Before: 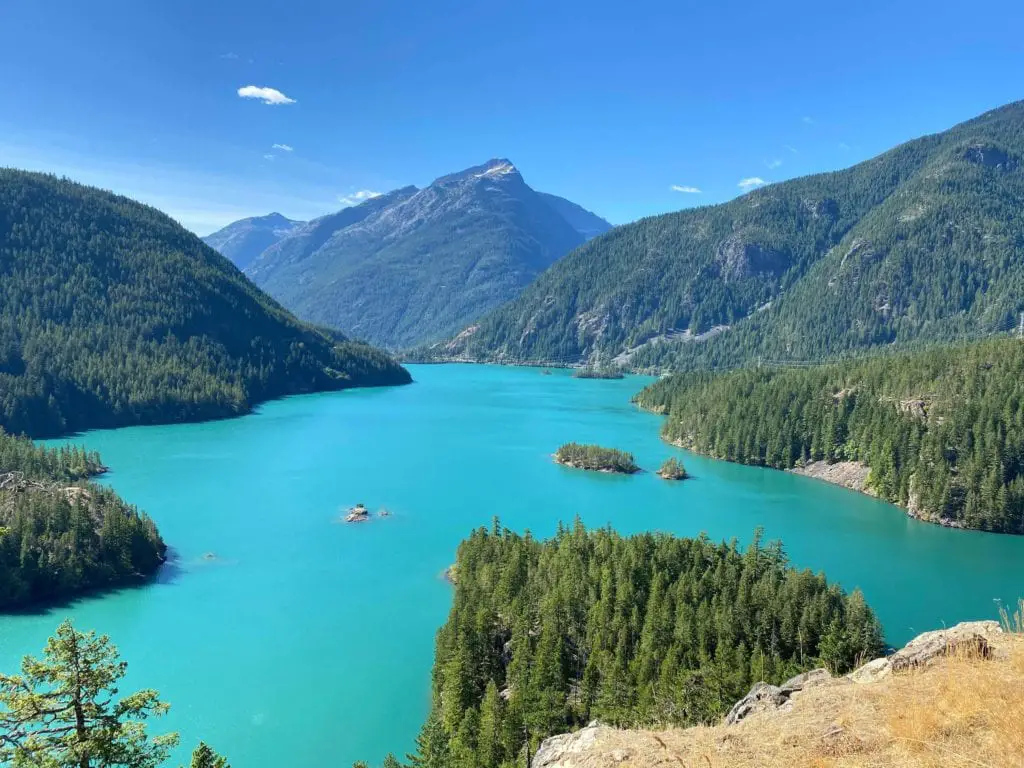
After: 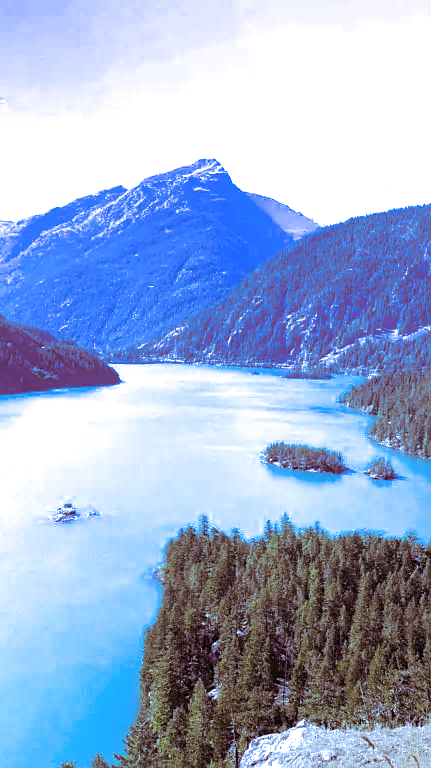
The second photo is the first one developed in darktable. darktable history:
split-toning: on, module defaults
sharpen: radius 1.559, amount 0.373, threshold 1.271
white balance: red 0.766, blue 1.537
crop: left 28.583%, right 29.231%
